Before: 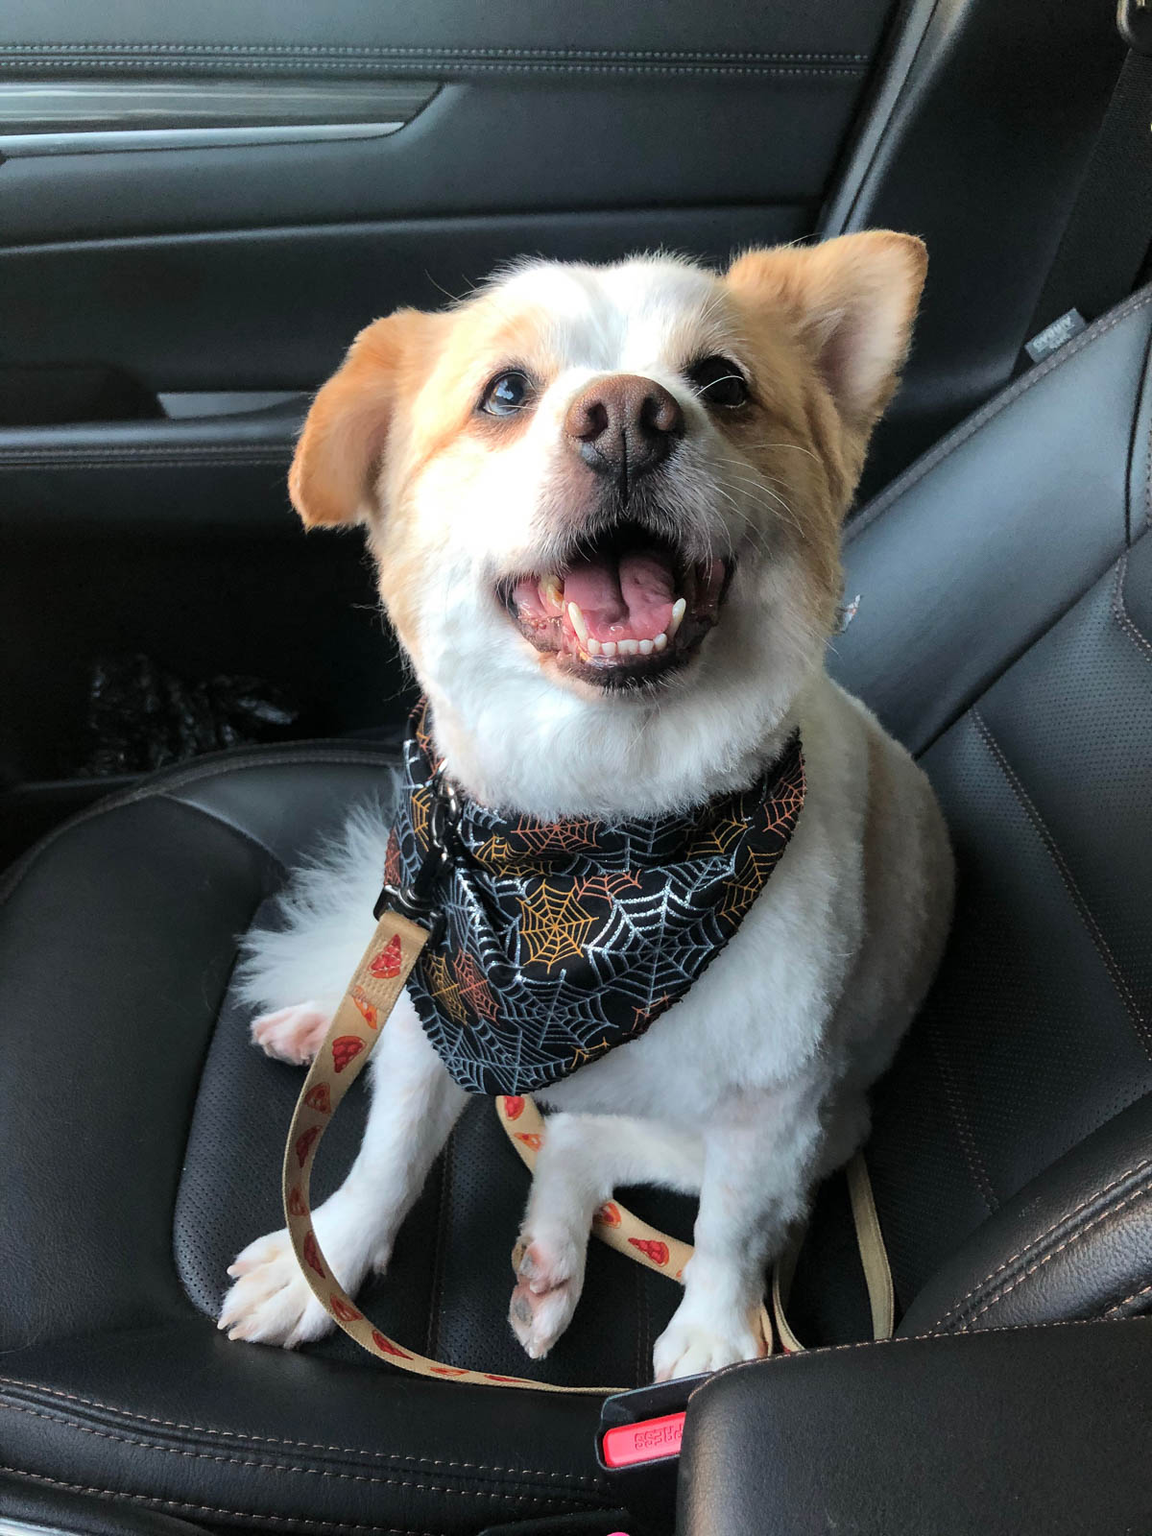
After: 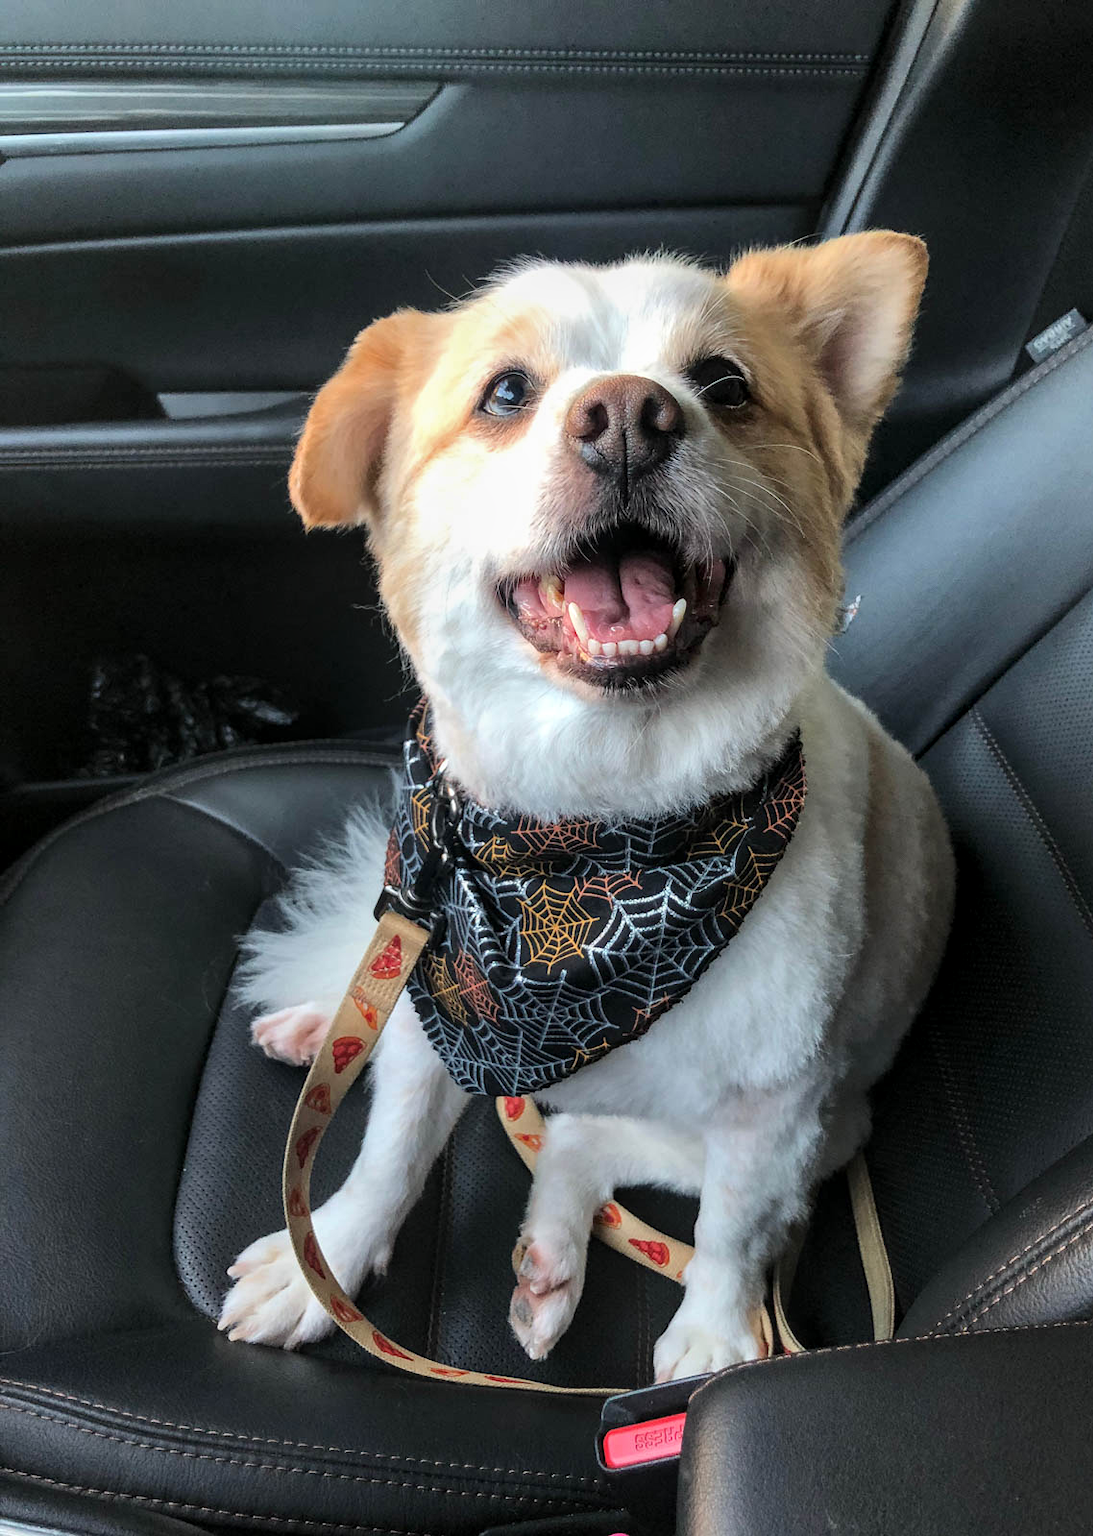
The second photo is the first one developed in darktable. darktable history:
local contrast: on, module defaults
crop and rotate: right 5.167%
